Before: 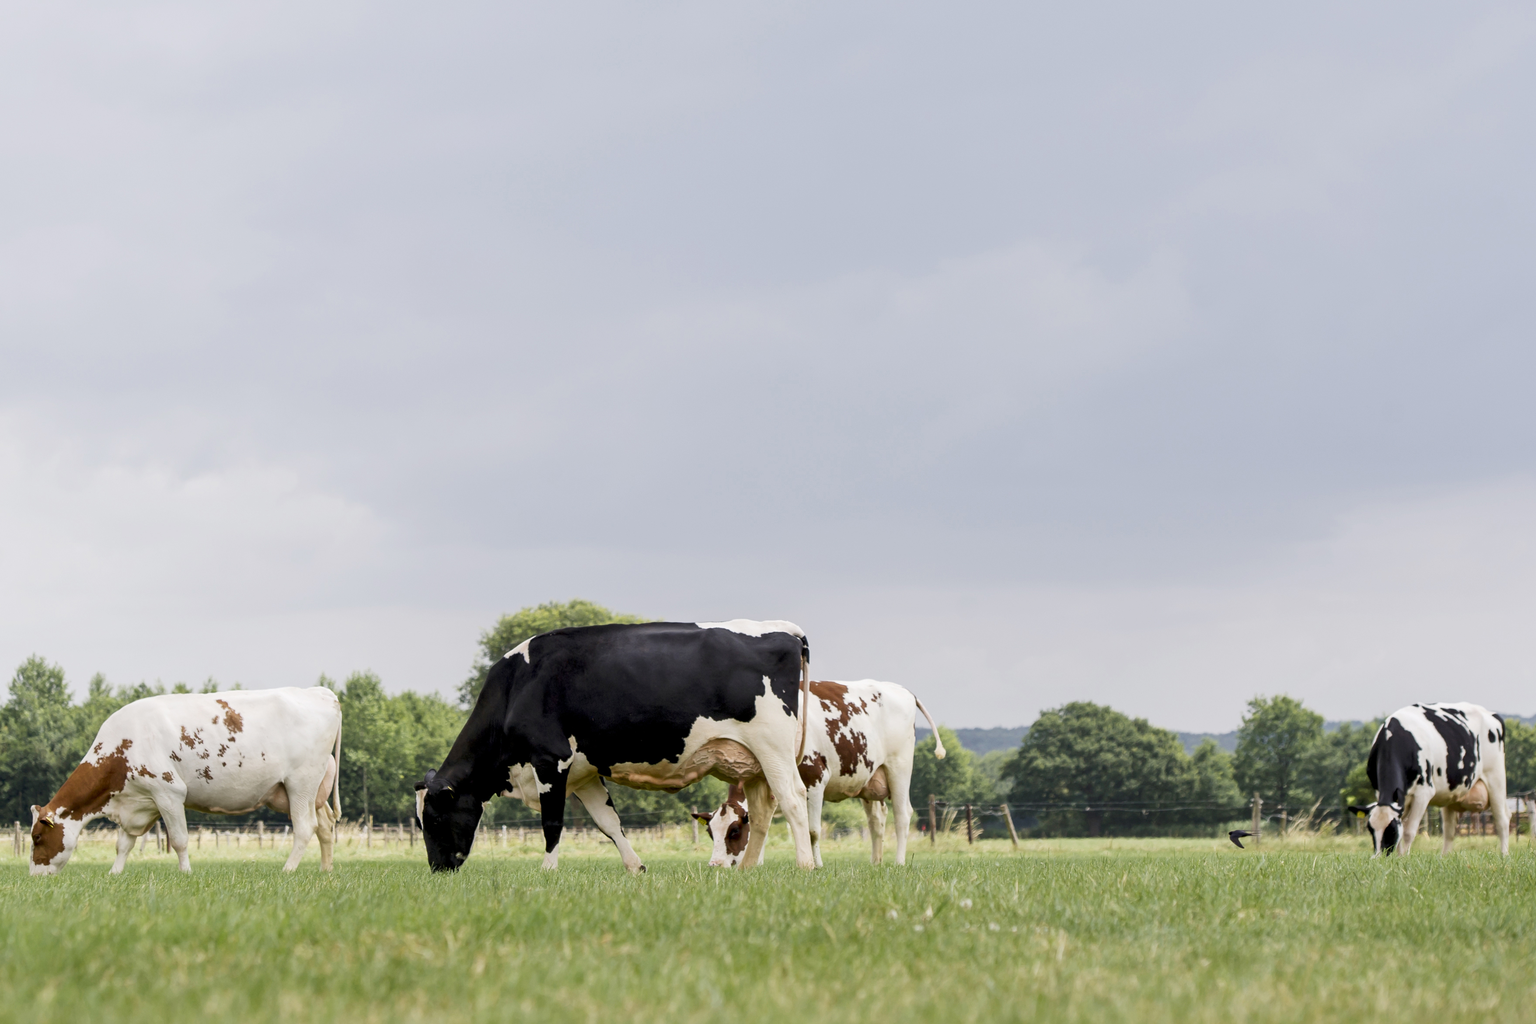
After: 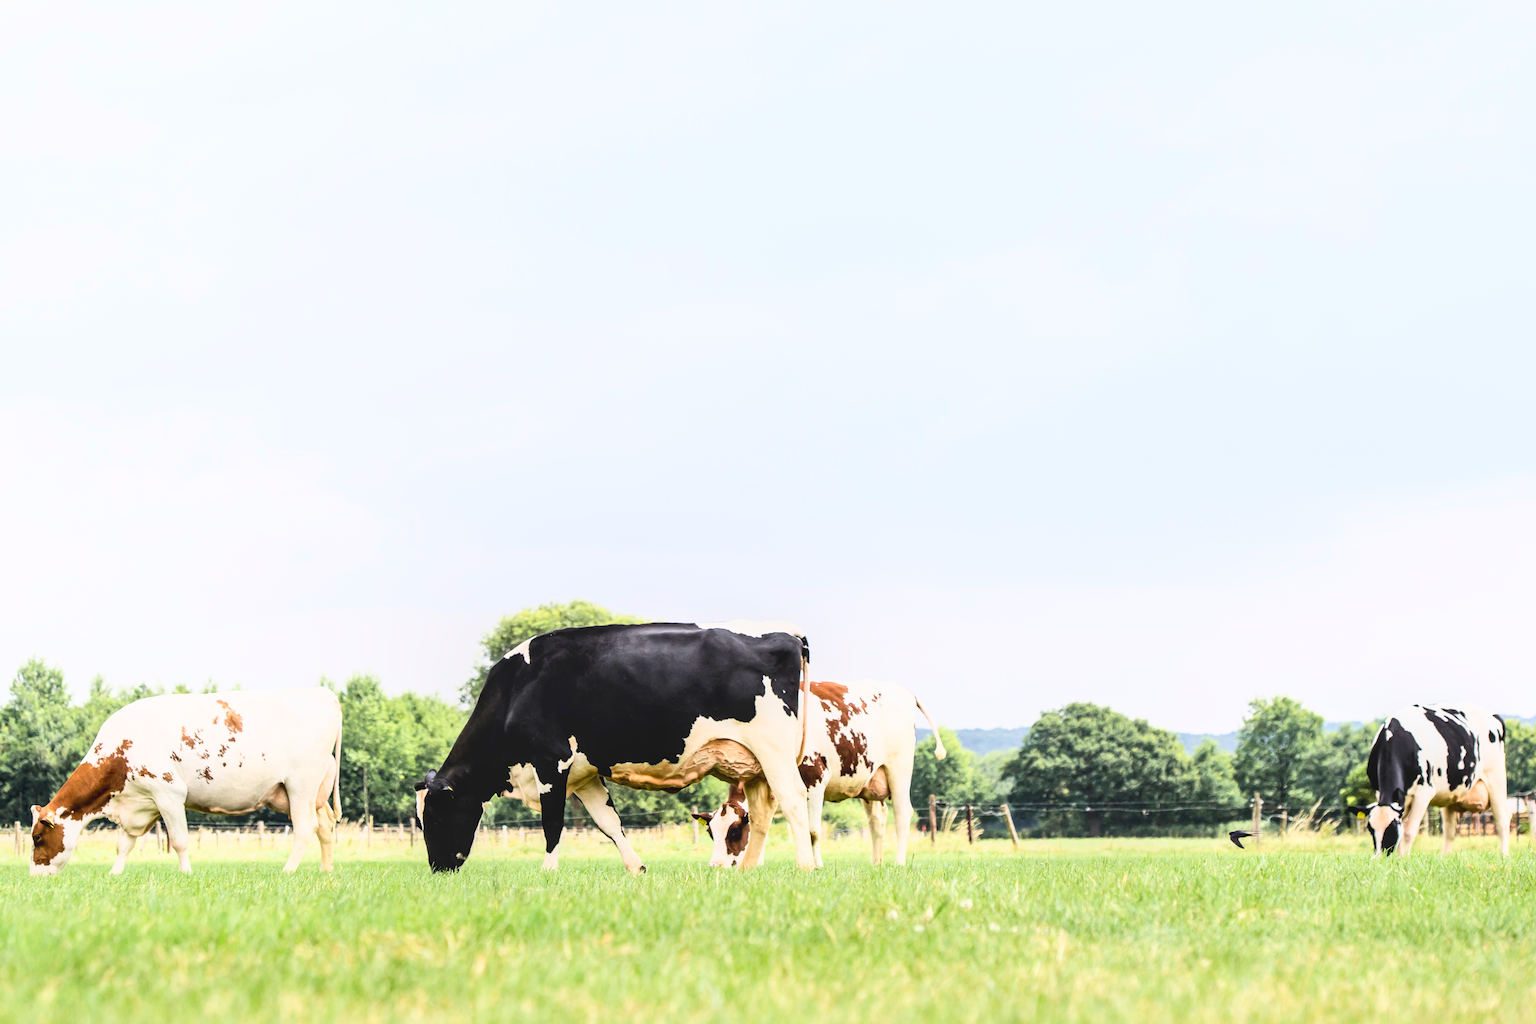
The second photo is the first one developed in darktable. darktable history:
local contrast: detail 110%
base curve: curves: ch0 [(0, 0) (0.007, 0.004) (0.027, 0.03) (0.046, 0.07) (0.207, 0.54) (0.442, 0.872) (0.673, 0.972) (1, 1)]
